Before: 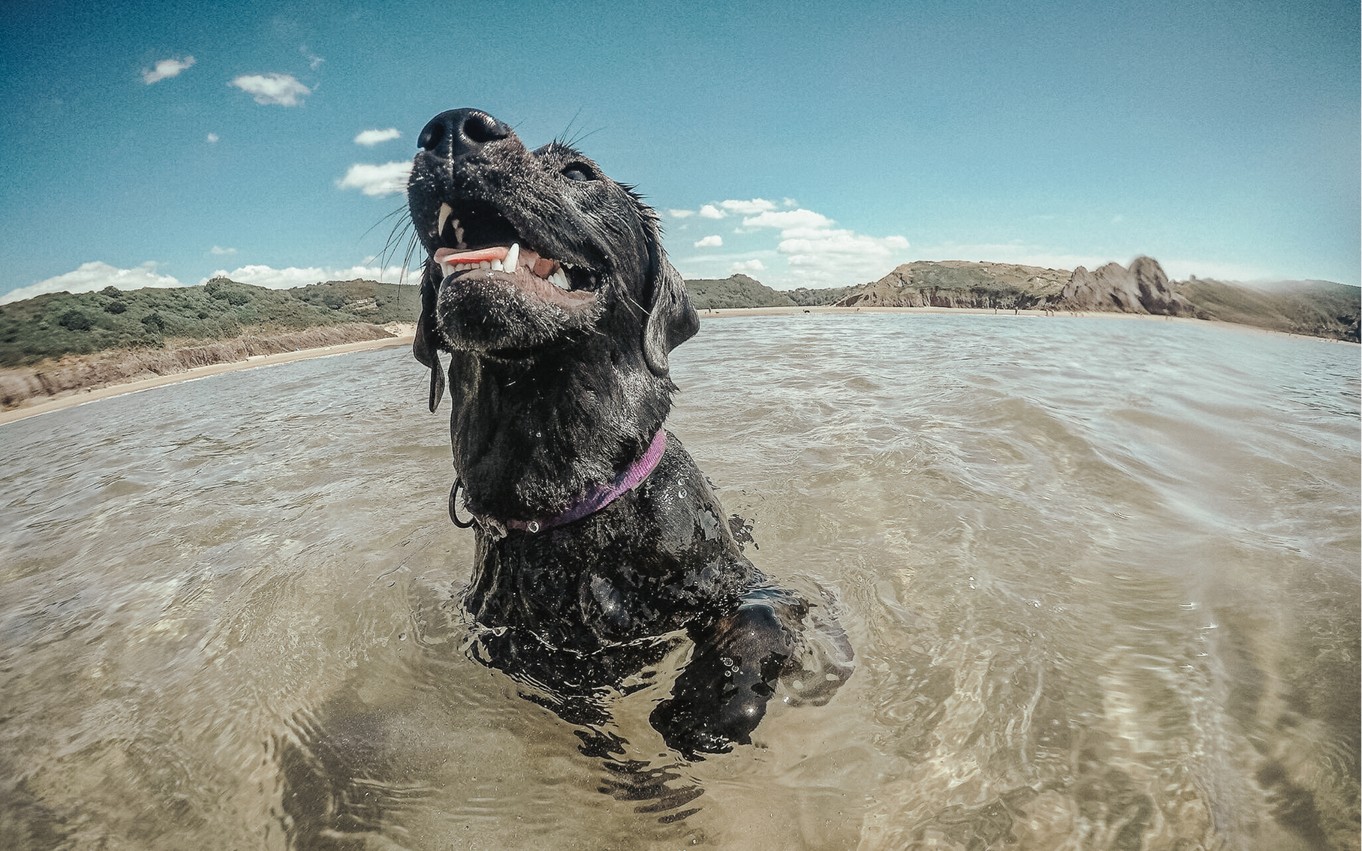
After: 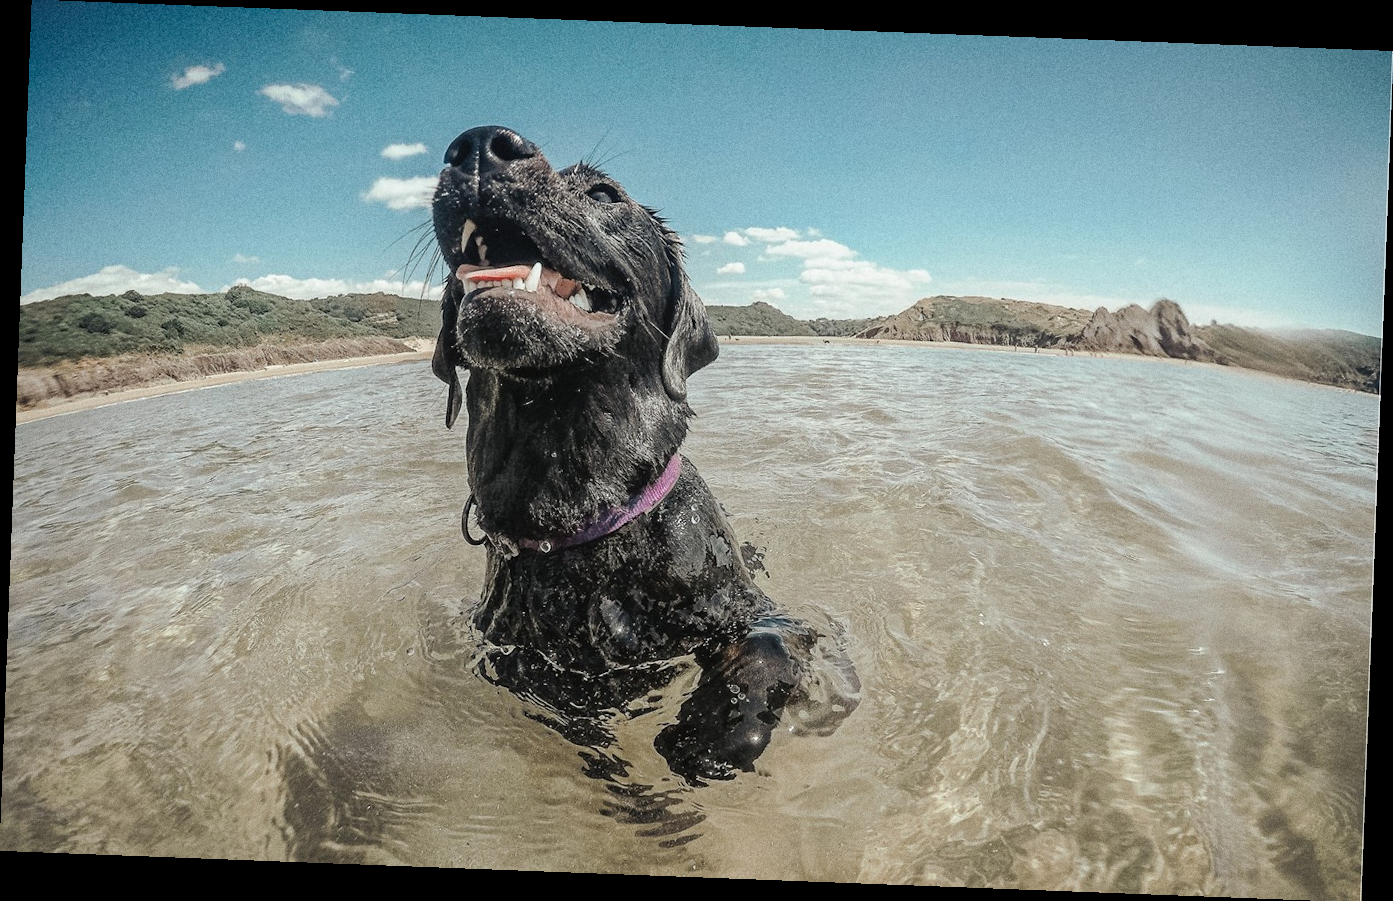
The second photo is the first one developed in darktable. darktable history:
rotate and perspective: rotation 2.17°, automatic cropping off
grain: on, module defaults
